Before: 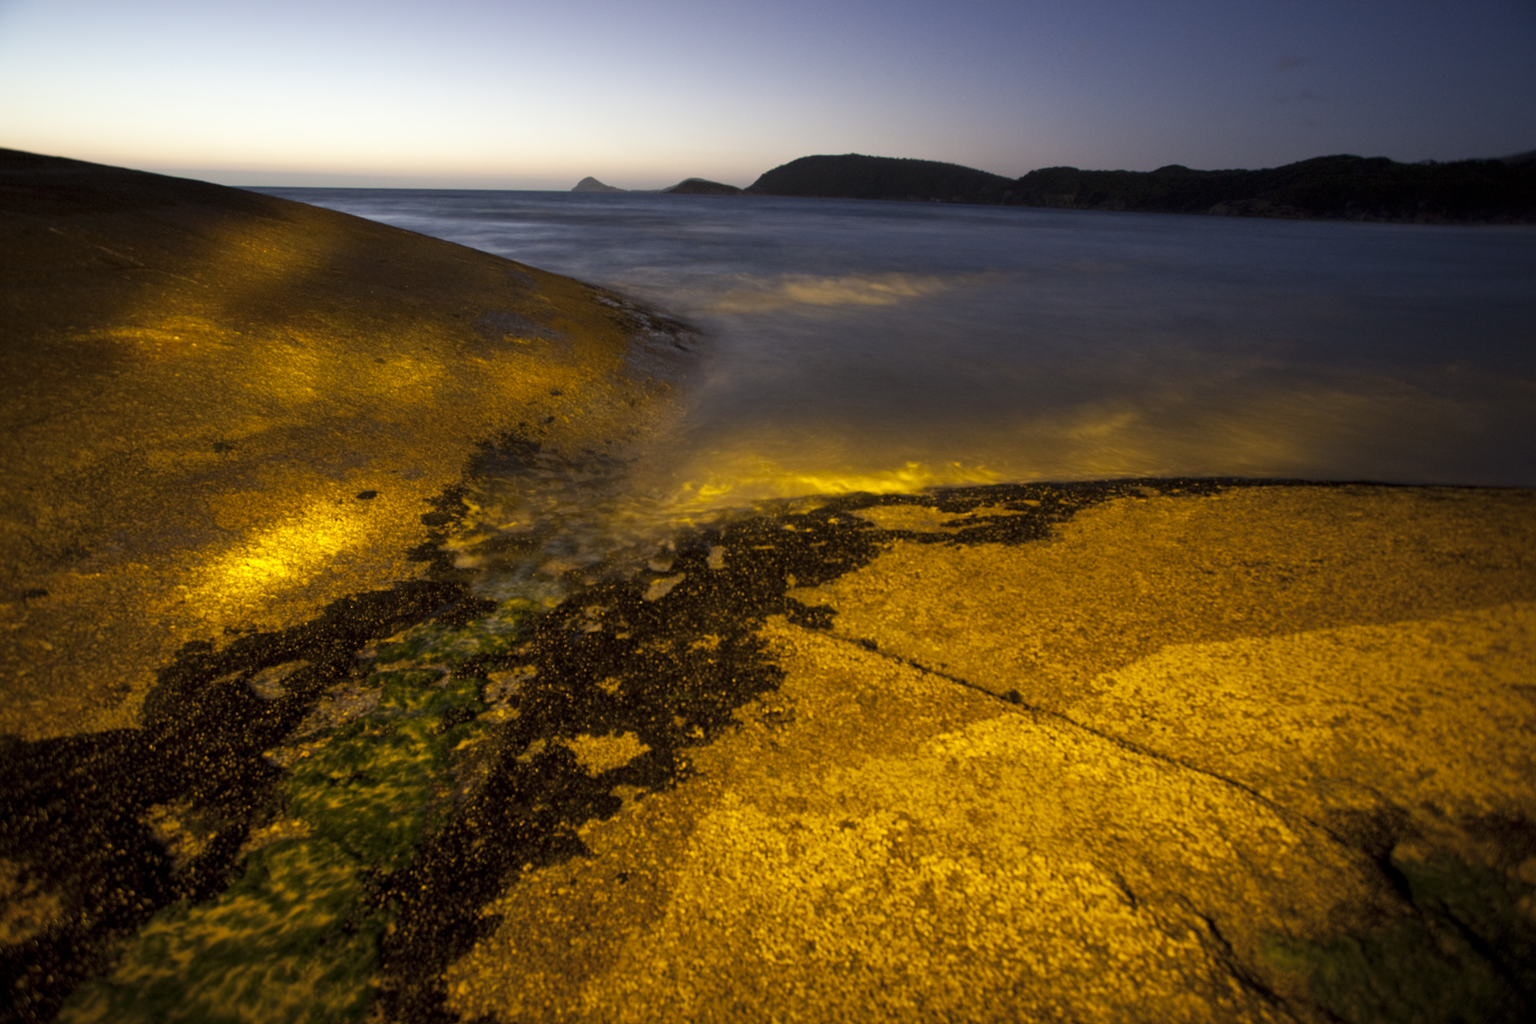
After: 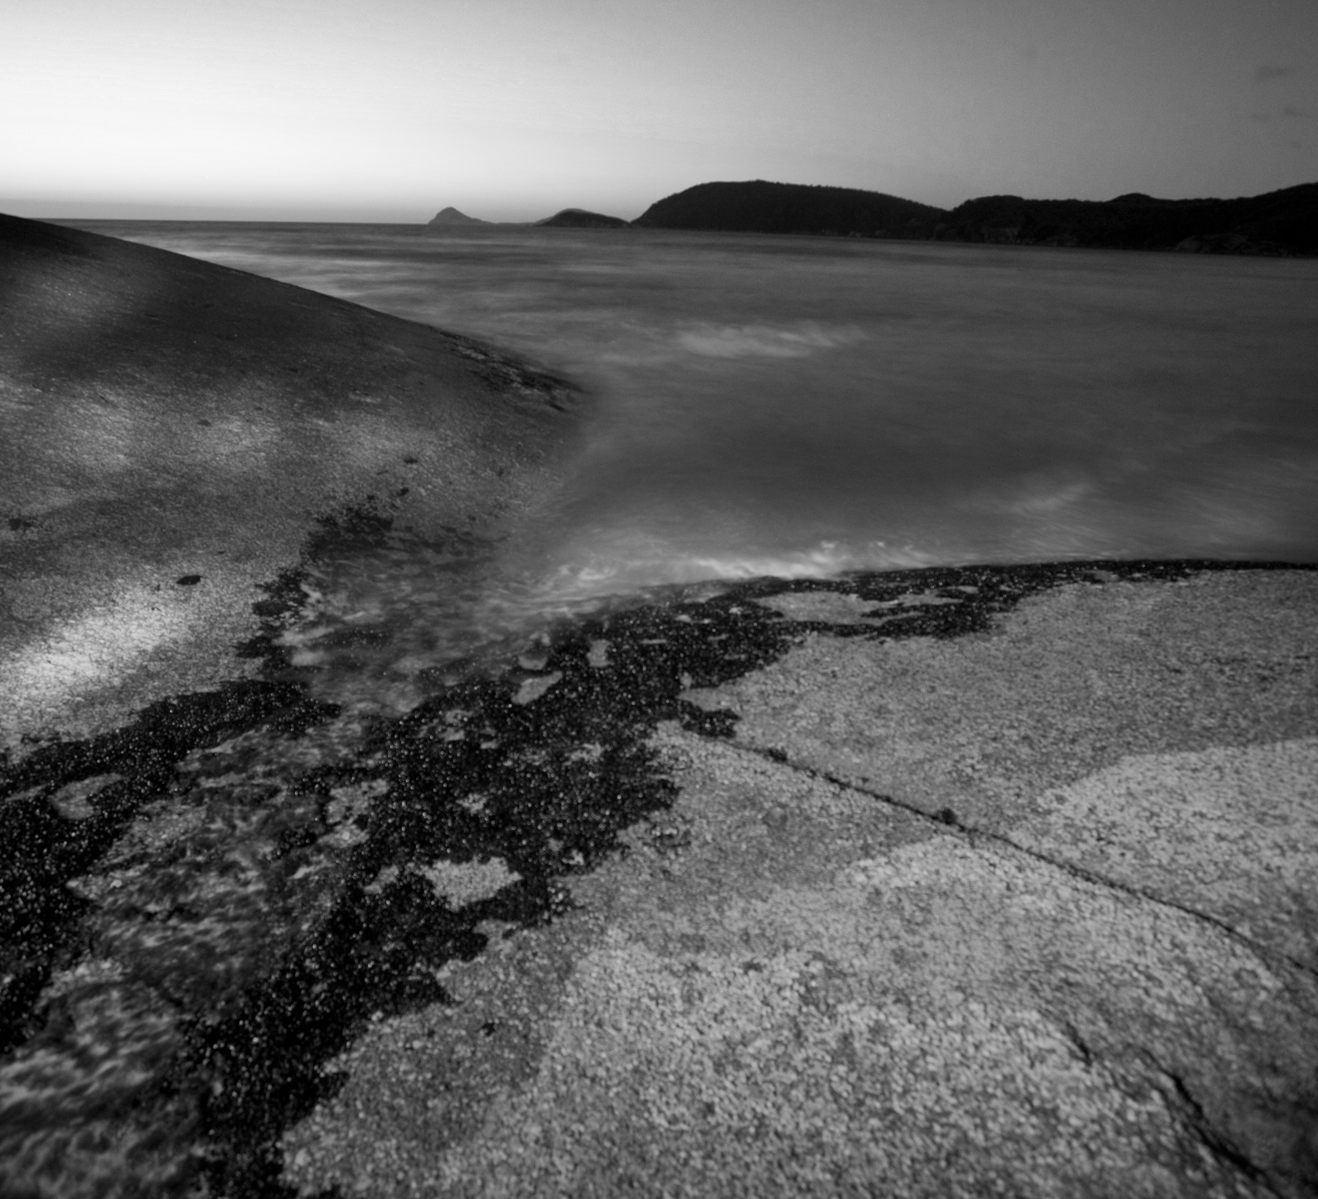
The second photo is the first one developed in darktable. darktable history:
color zones: curves: ch0 [(0, 0.613) (0.01, 0.613) (0.245, 0.448) (0.498, 0.529) (0.642, 0.665) (0.879, 0.777) (0.99, 0.613)]; ch1 [(0, 0) (0.143, 0) (0.286, 0) (0.429, 0) (0.571, 0) (0.714, 0) (0.857, 0)]
crop: left 13.406%, right 13.359%
shadows and highlights: radius 126.53, shadows 30.41, highlights -30.56, low approximation 0.01, soften with gaussian
